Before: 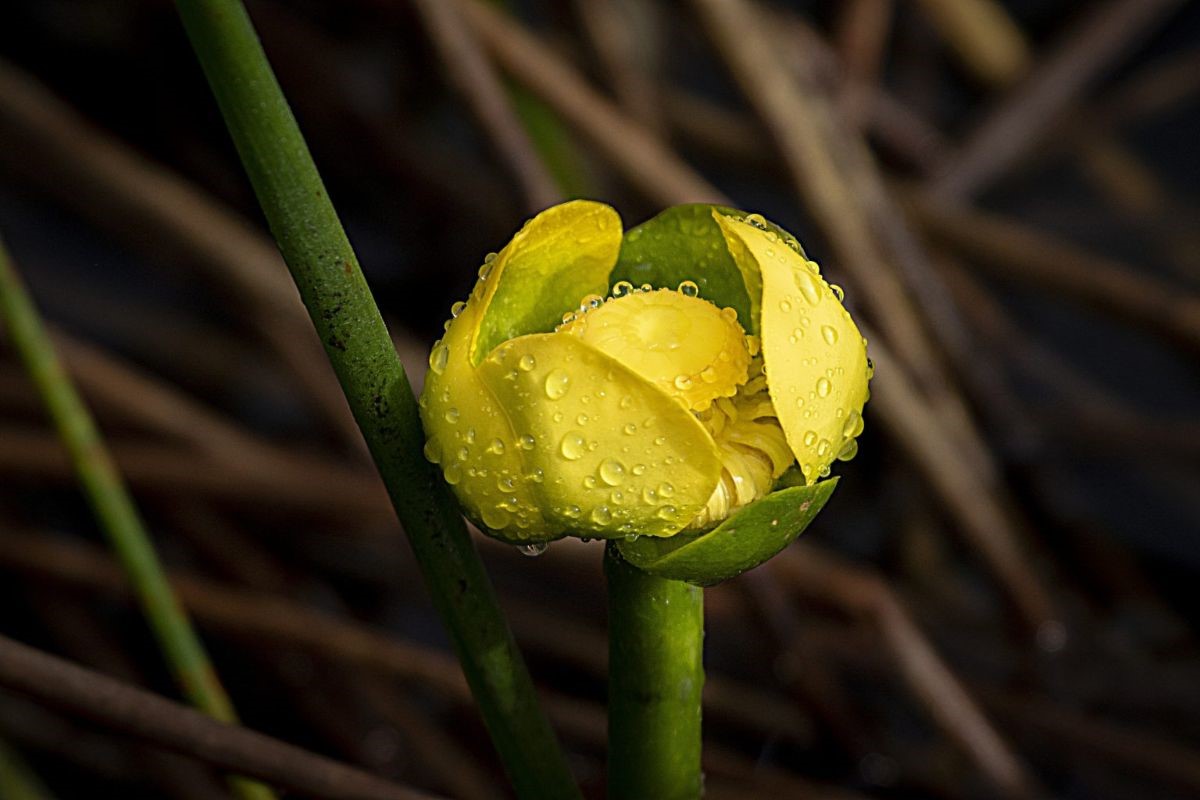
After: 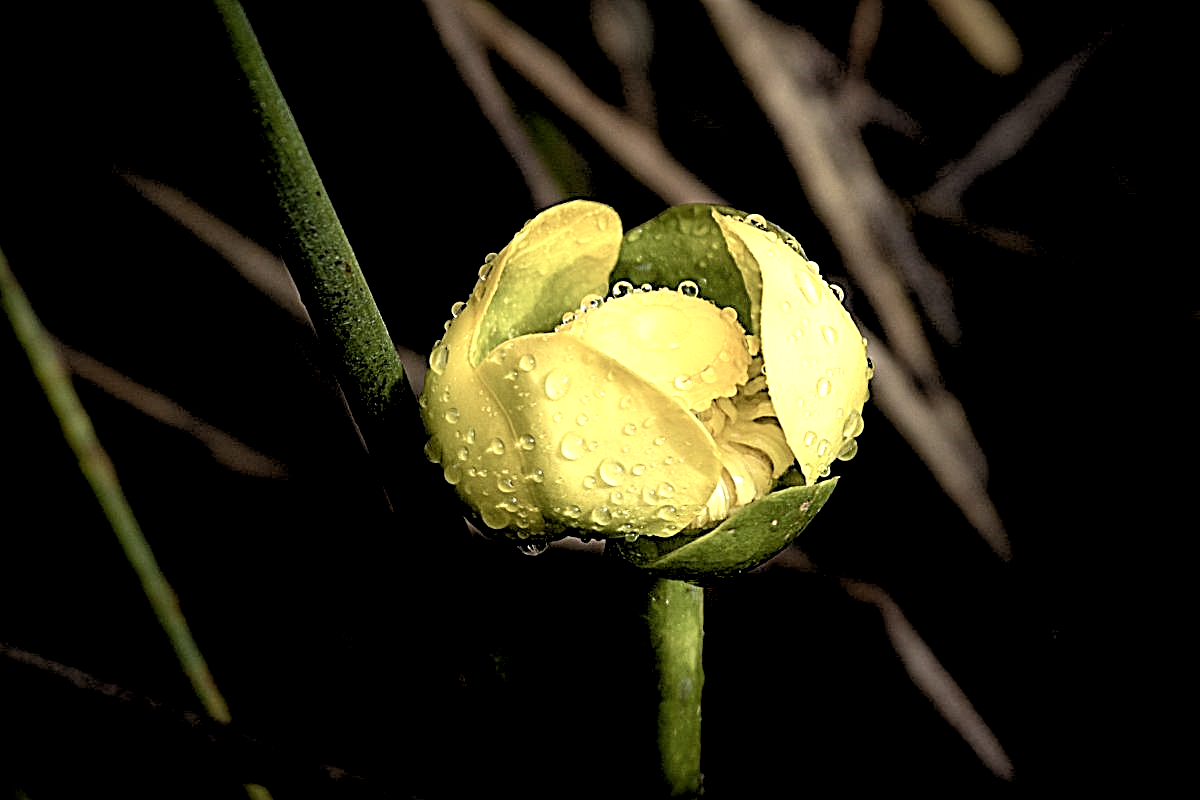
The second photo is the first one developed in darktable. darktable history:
rgb levels: levels [[0.034, 0.472, 0.904], [0, 0.5, 1], [0, 0.5, 1]]
sharpen: on, module defaults
exposure: black level correction 0.012, exposure 0.7 EV, compensate exposure bias true, compensate highlight preservation false
contrast brightness saturation: contrast 0.1, saturation -0.36
